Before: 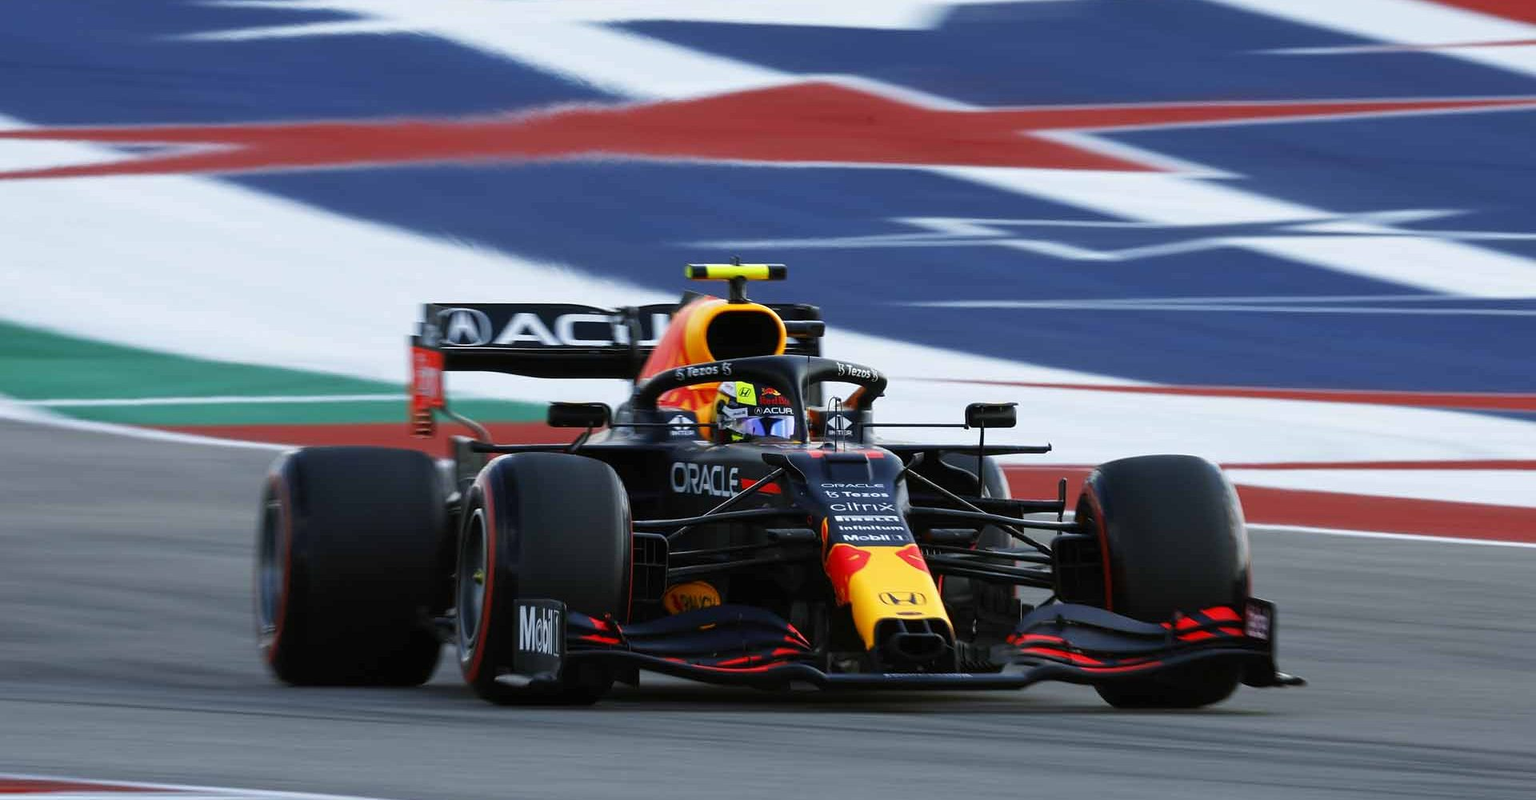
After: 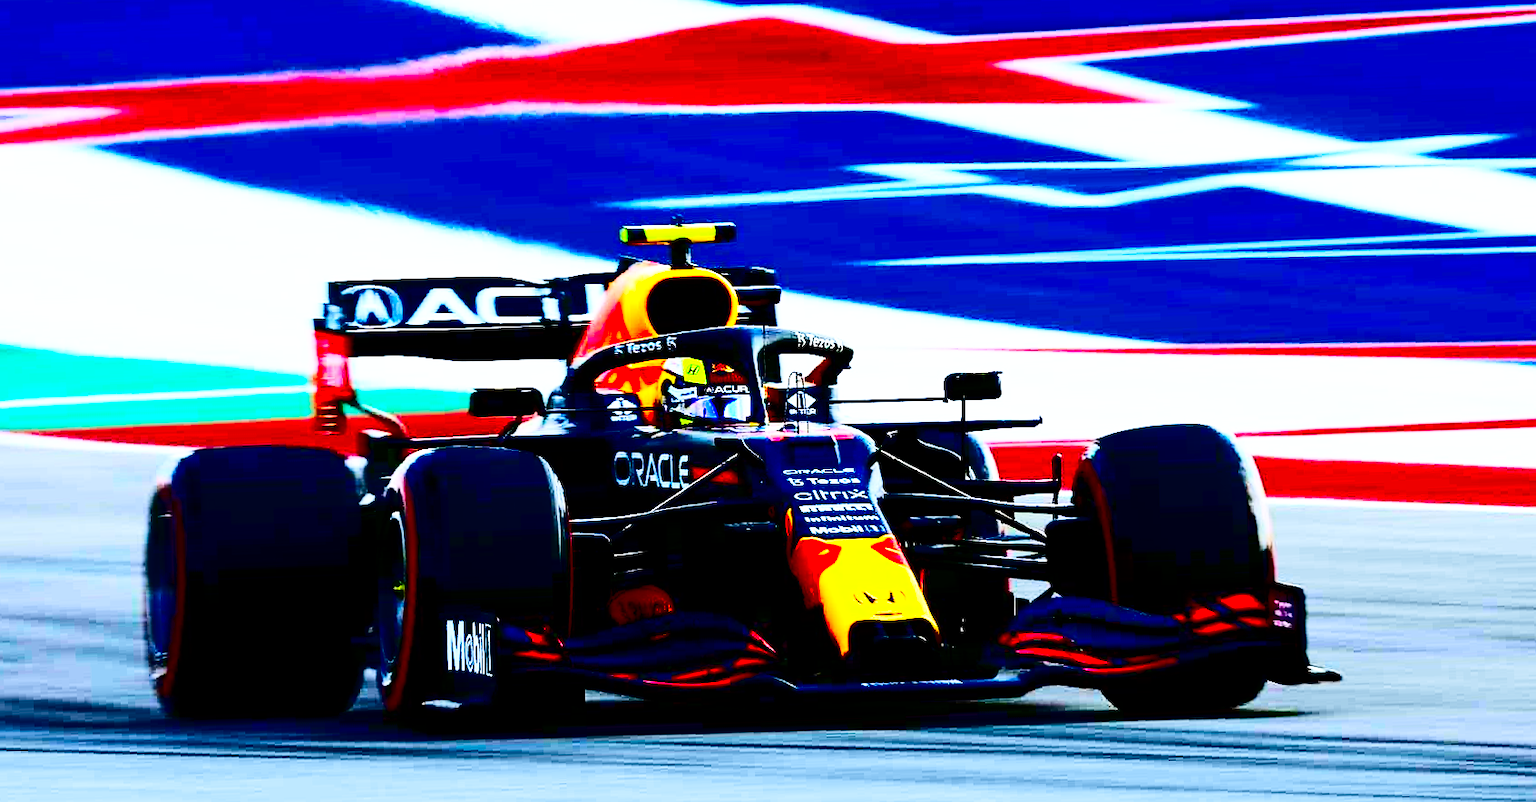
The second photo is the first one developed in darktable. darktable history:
base curve: curves: ch0 [(0, 0) (0.007, 0.004) (0.027, 0.03) (0.046, 0.07) (0.207, 0.54) (0.442, 0.872) (0.673, 0.972) (1, 1)], preserve colors none
exposure: black level correction 0.001, compensate highlight preservation false
contrast brightness saturation: contrast 0.776, brightness -0.986, saturation 0.999
crop and rotate: angle 1.99°, left 5.993%, top 5.673%
sharpen: radius 0.98, amount 0.612
color balance rgb: perceptual saturation grading › global saturation 25.926%
